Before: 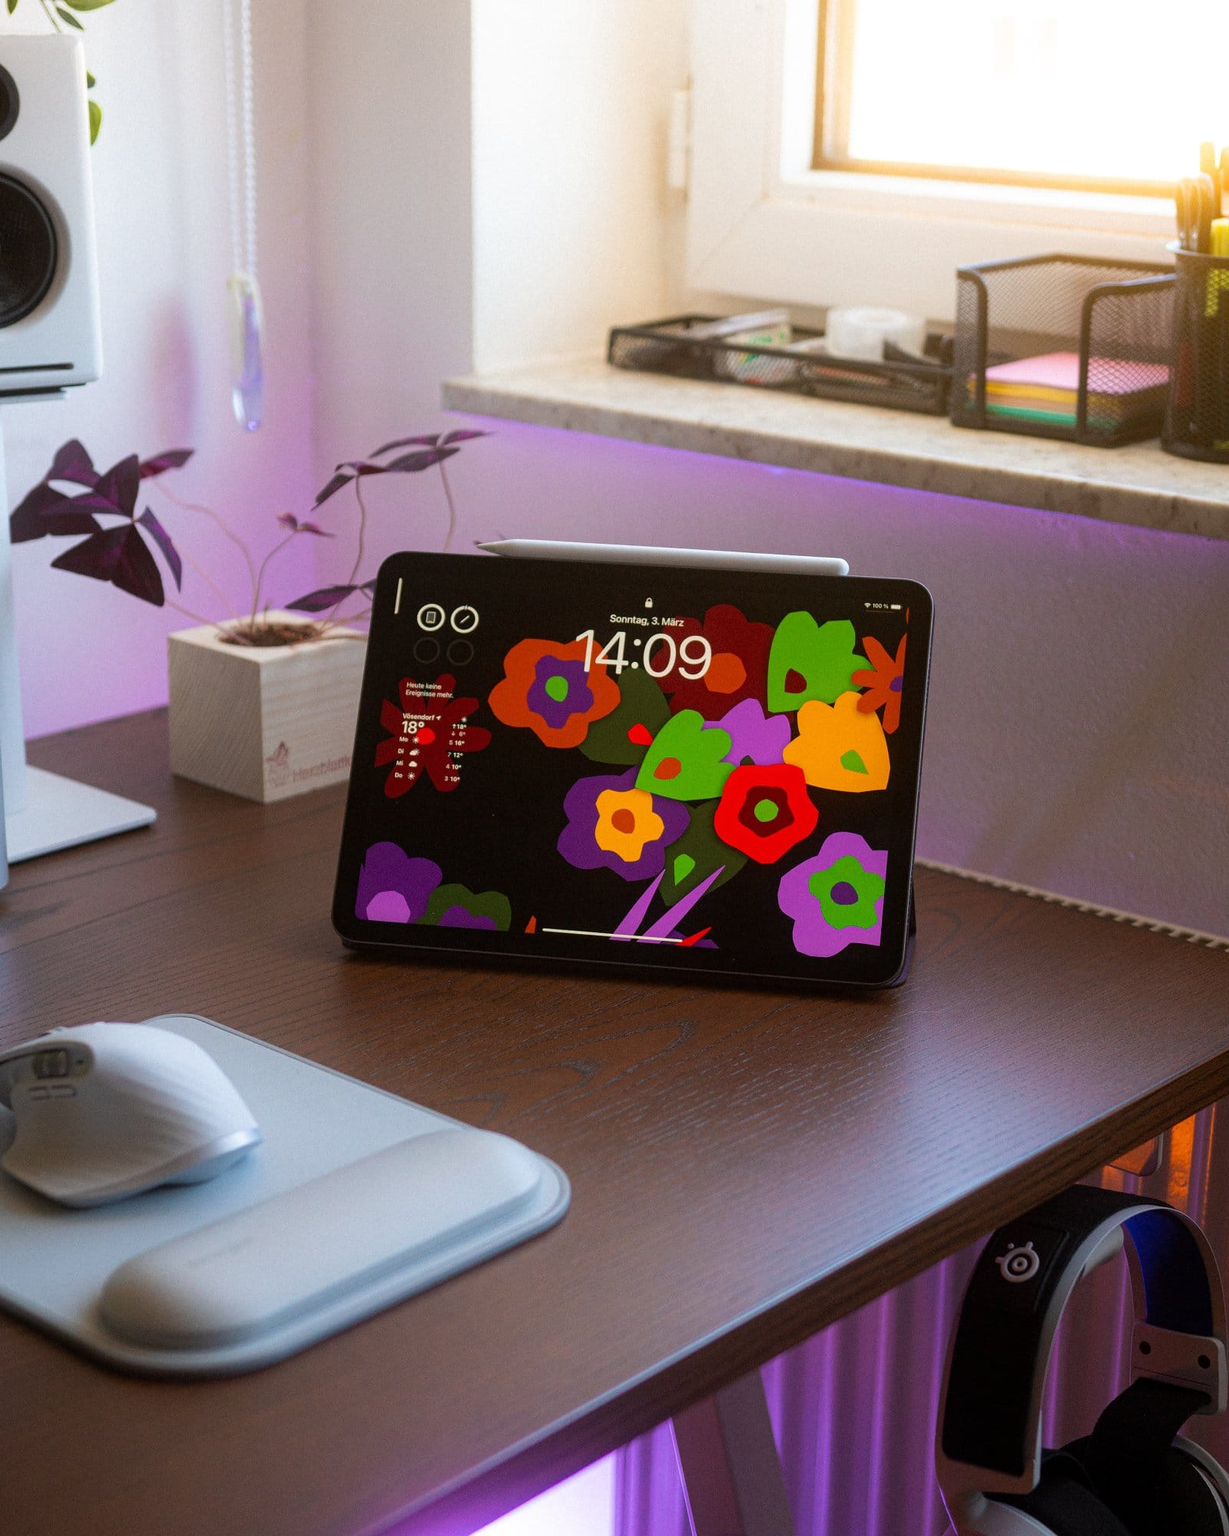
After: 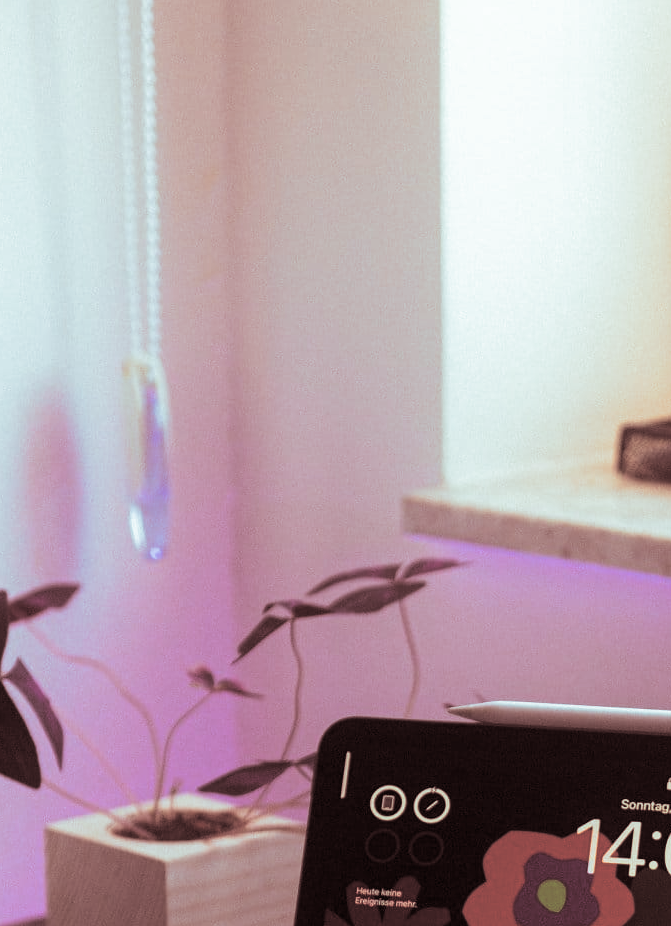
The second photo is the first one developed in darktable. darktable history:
crop and rotate: left 10.817%, top 0.062%, right 47.194%, bottom 53.626%
split-toning: shadows › saturation 0.3, highlights › hue 180°, highlights › saturation 0.3, compress 0%
color balance rgb: perceptual saturation grading › global saturation 20%, perceptual saturation grading › highlights -25%, perceptual saturation grading › shadows 50%
